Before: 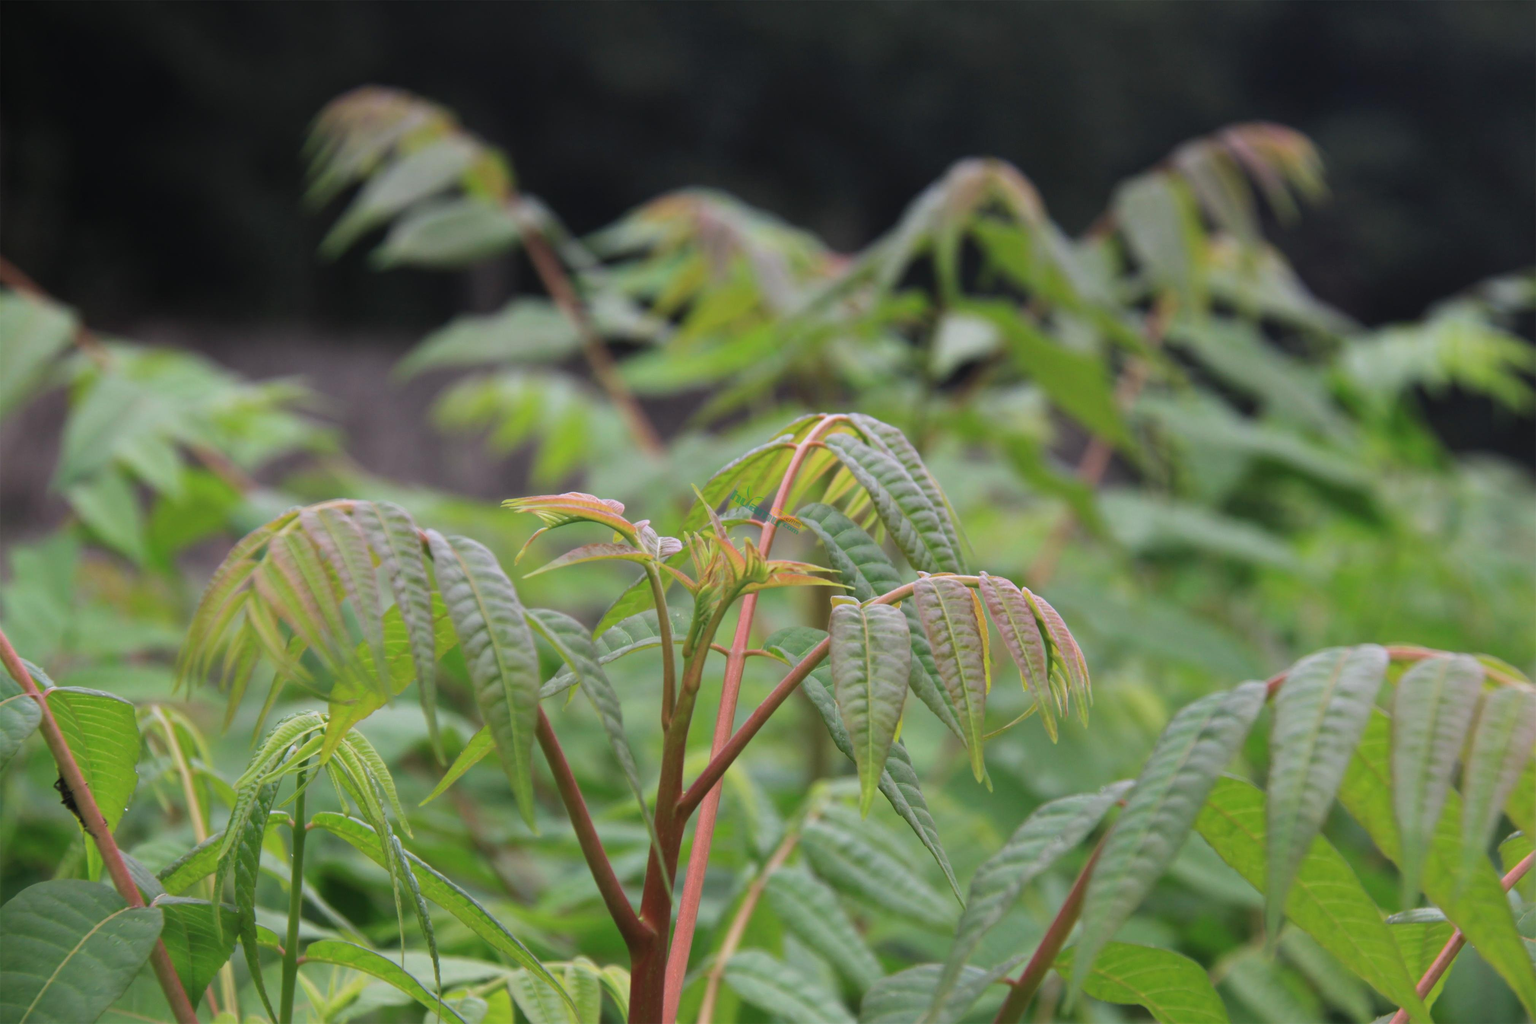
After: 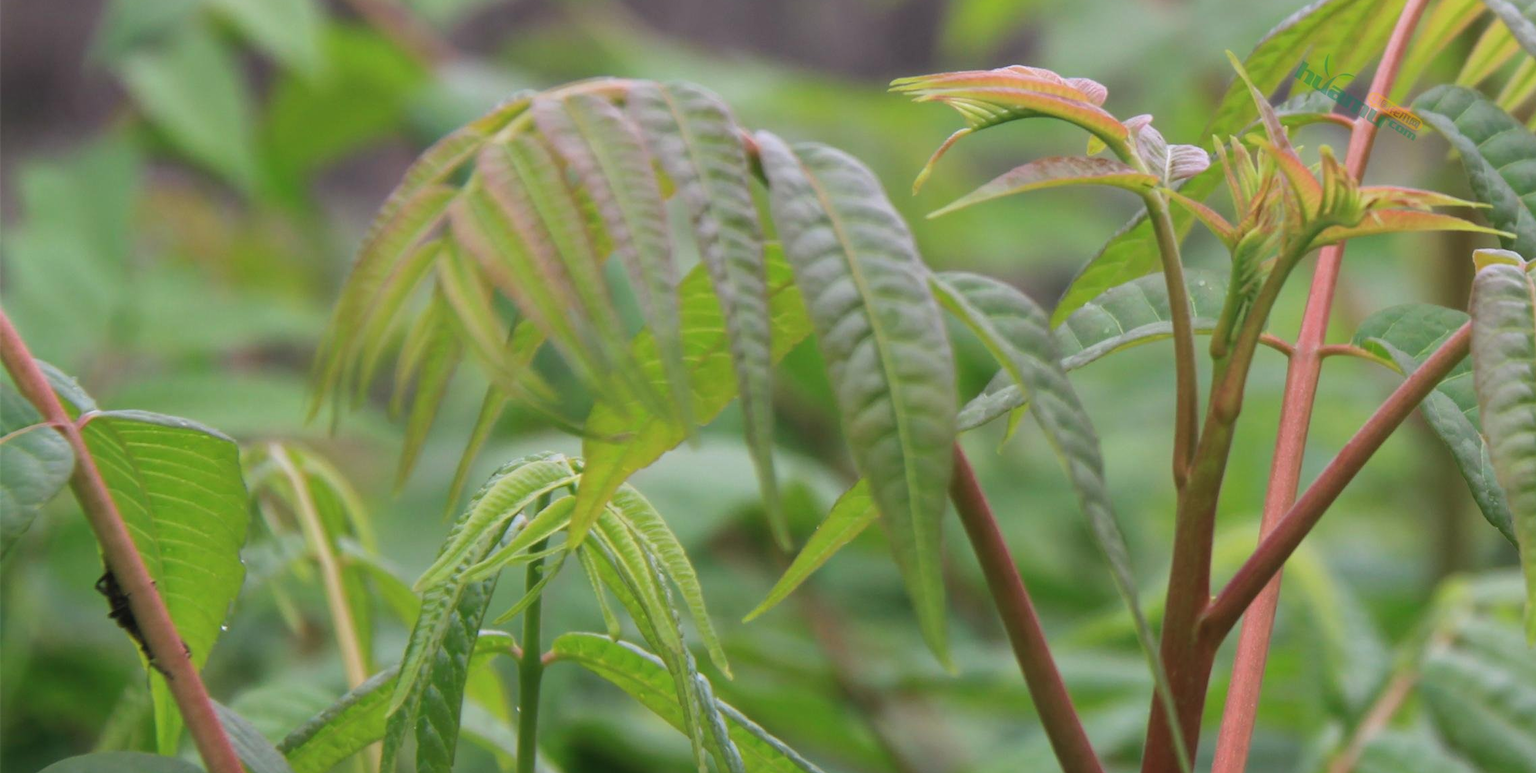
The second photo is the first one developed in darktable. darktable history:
local contrast: mode bilateral grid, contrast 15, coarseness 36, detail 105%, midtone range 0.2
crop: top 44.483%, right 43.593%, bottom 12.892%
